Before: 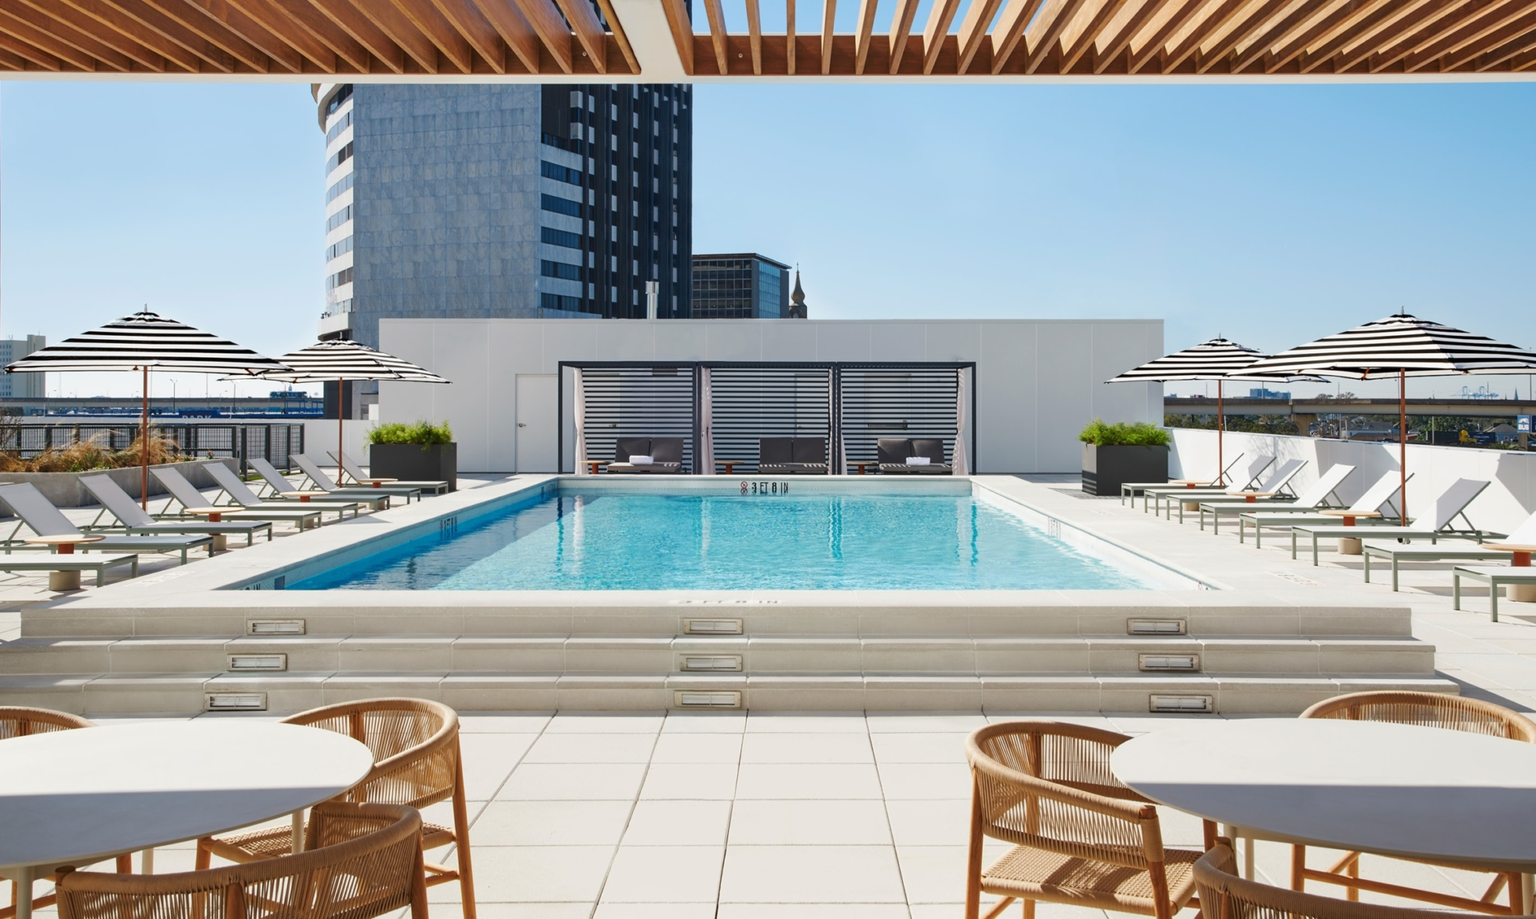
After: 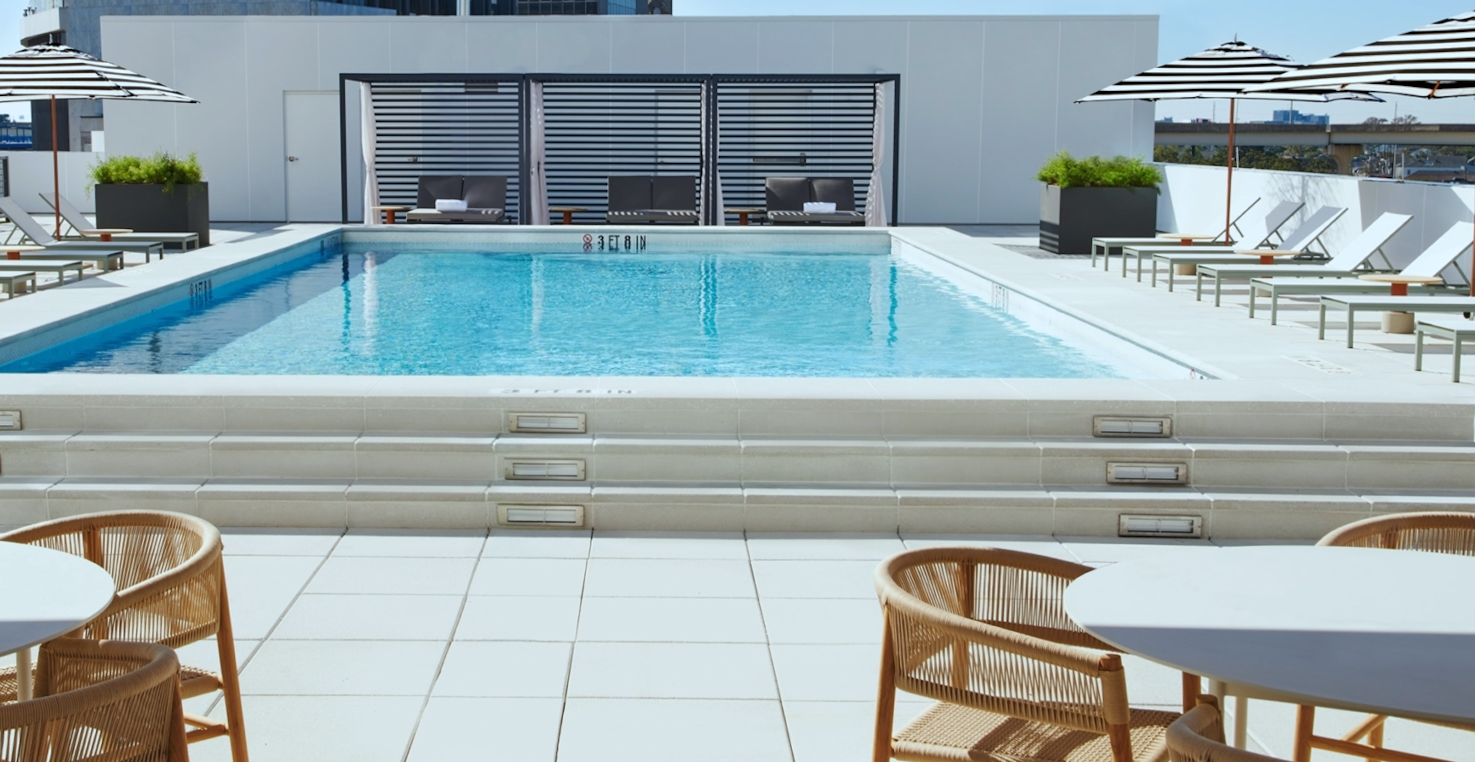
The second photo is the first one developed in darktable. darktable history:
crop and rotate: left 17.299%, top 35.115%, right 7.015%, bottom 1.024%
white balance: red 0.925, blue 1.046
rotate and perspective: rotation 0.074°, lens shift (vertical) 0.096, lens shift (horizontal) -0.041, crop left 0.043, crop right 0.952, crop top 0.024, crop bottom 0.979
